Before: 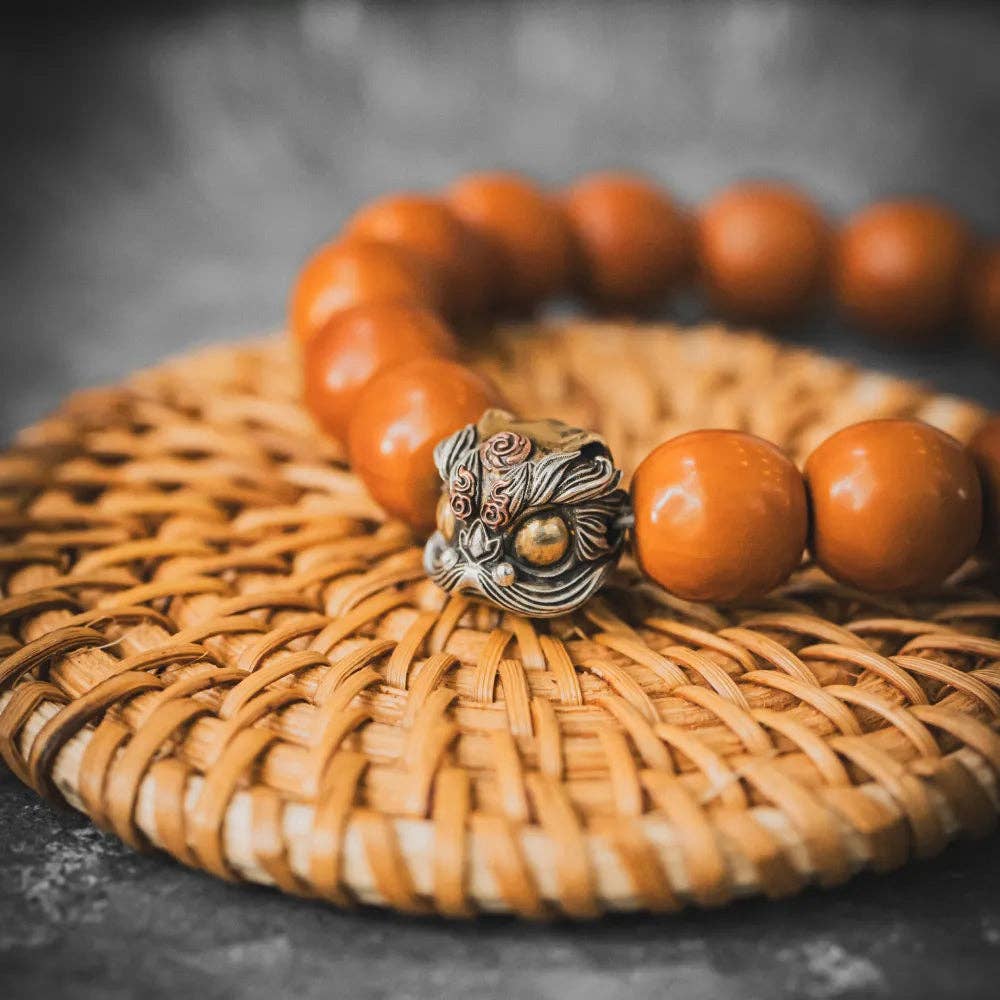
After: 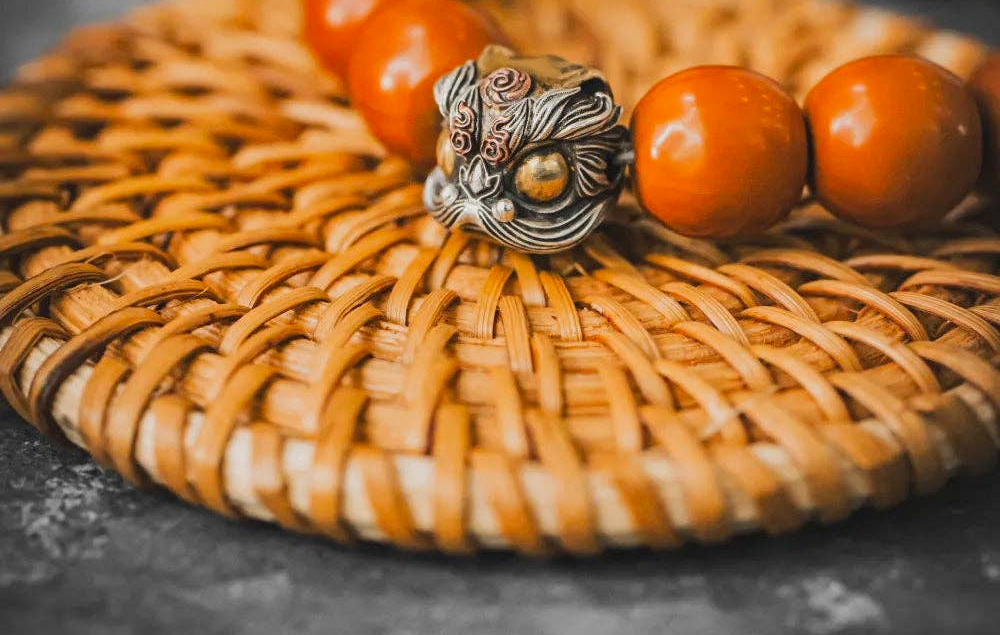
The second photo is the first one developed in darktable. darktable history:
crop and rotate: top 36.435%
shadows and highlights: shadows 49, highlights -41, soften with gaussian
vibrance: vibrance 100%
